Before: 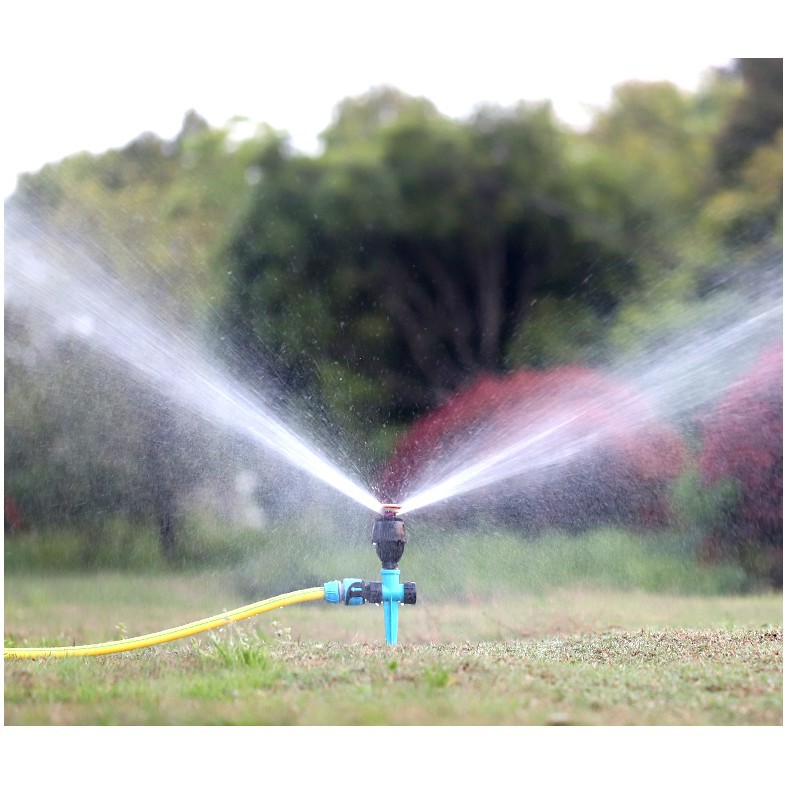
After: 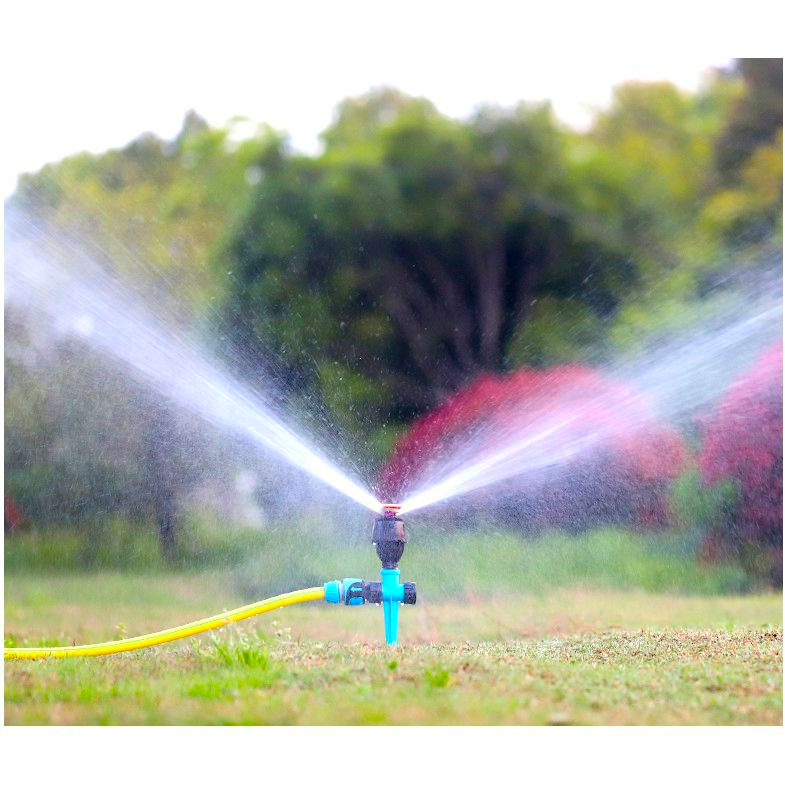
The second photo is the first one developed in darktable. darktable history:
color balance rgb: linear chroma grading › global chroma 15%, perceptual saturation grading › global saturation 30%
haze removal: compatibility mode true, adaptive false
contrast brightness saturation: contrast 0.07, brightness 0.08, saturation 0.18
